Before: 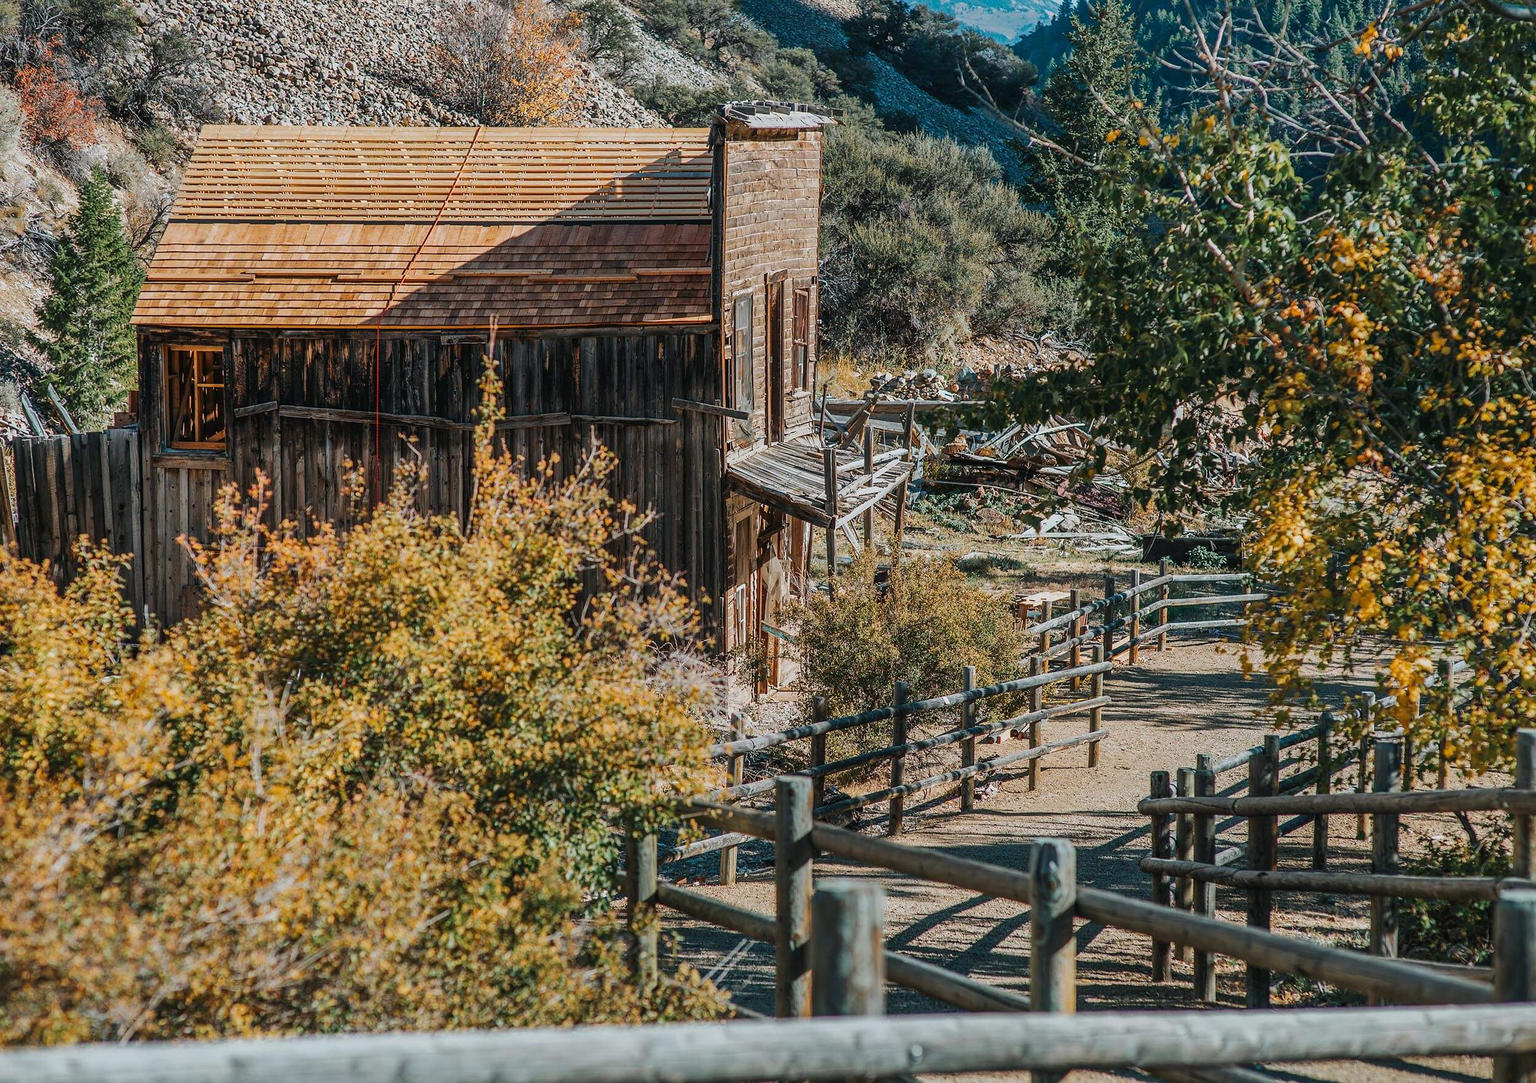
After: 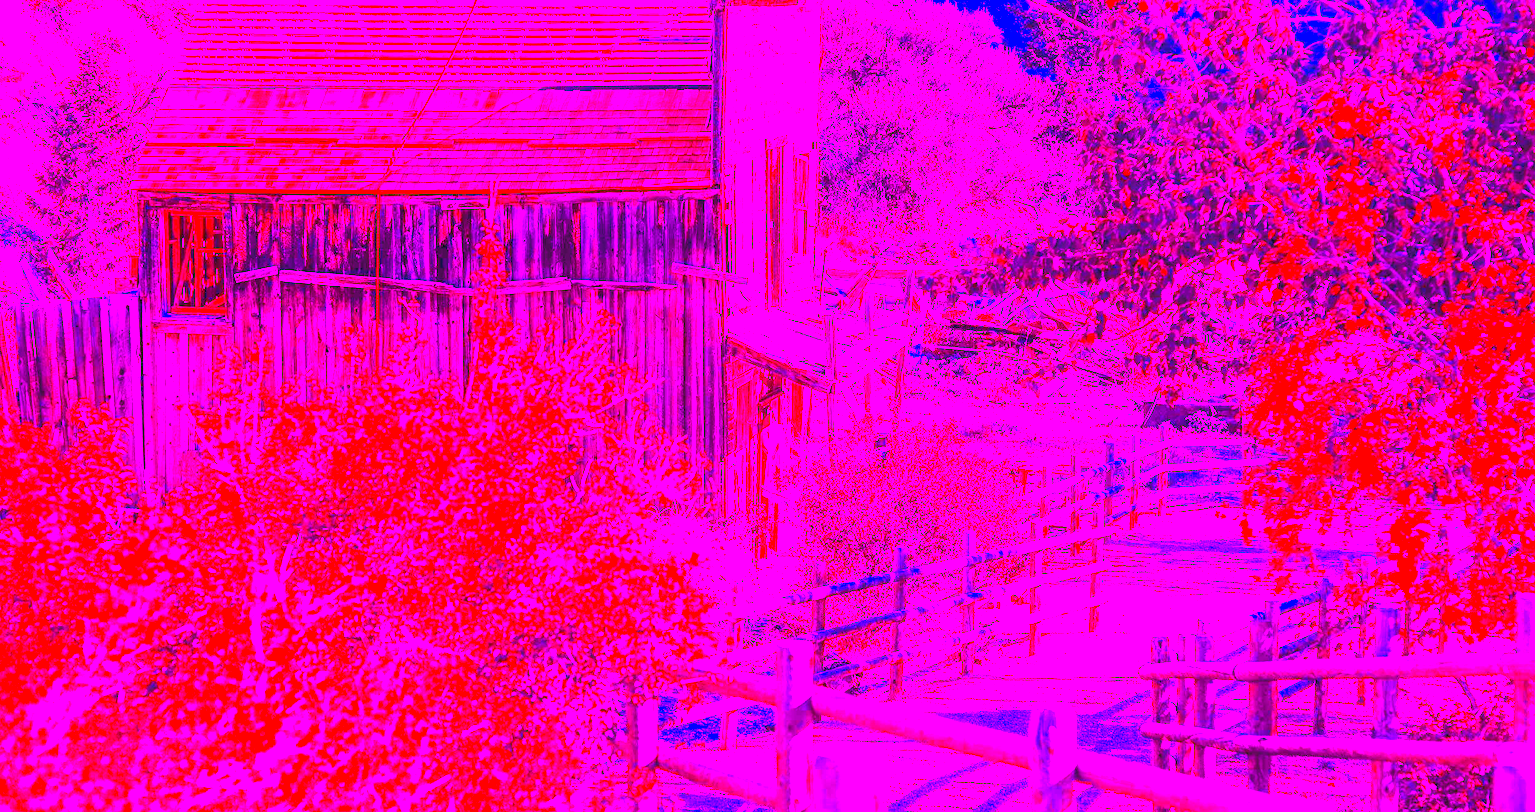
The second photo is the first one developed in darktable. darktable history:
graduated density: on, module defaults
crop and rotate: top 12.5%, bottom 12.5%
exposure: black level correction 0.001, exposure 0.191 EV, compensate highlight preservation false
global tonemap: drago (0.7, 100)
white balance: red 8, blue 8
